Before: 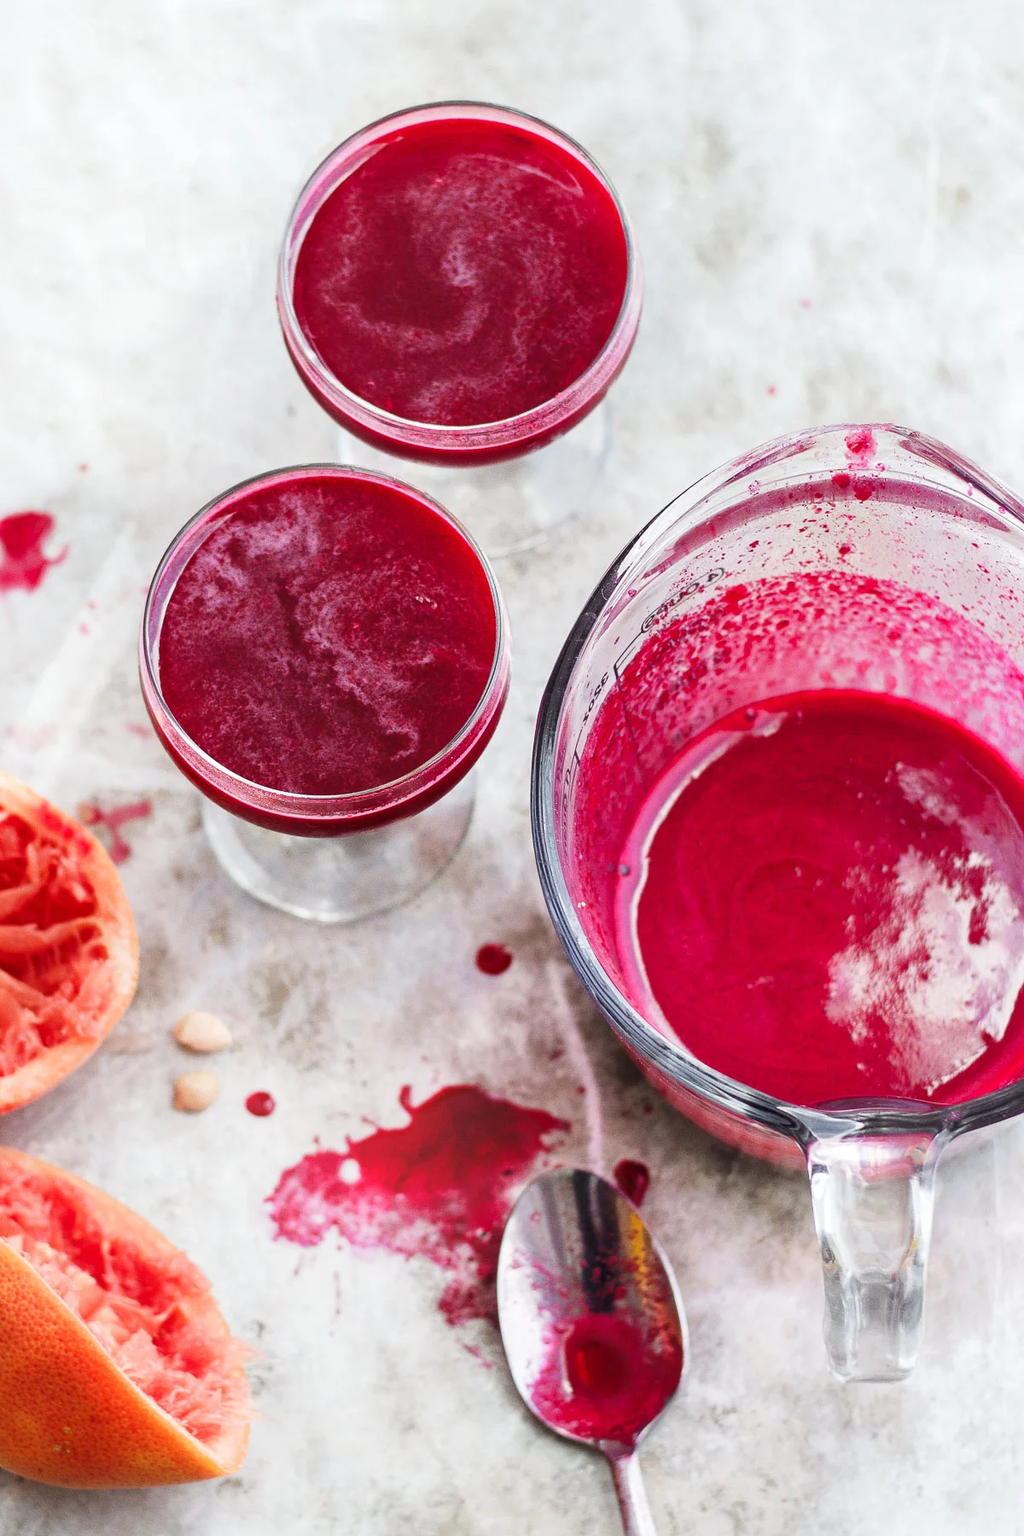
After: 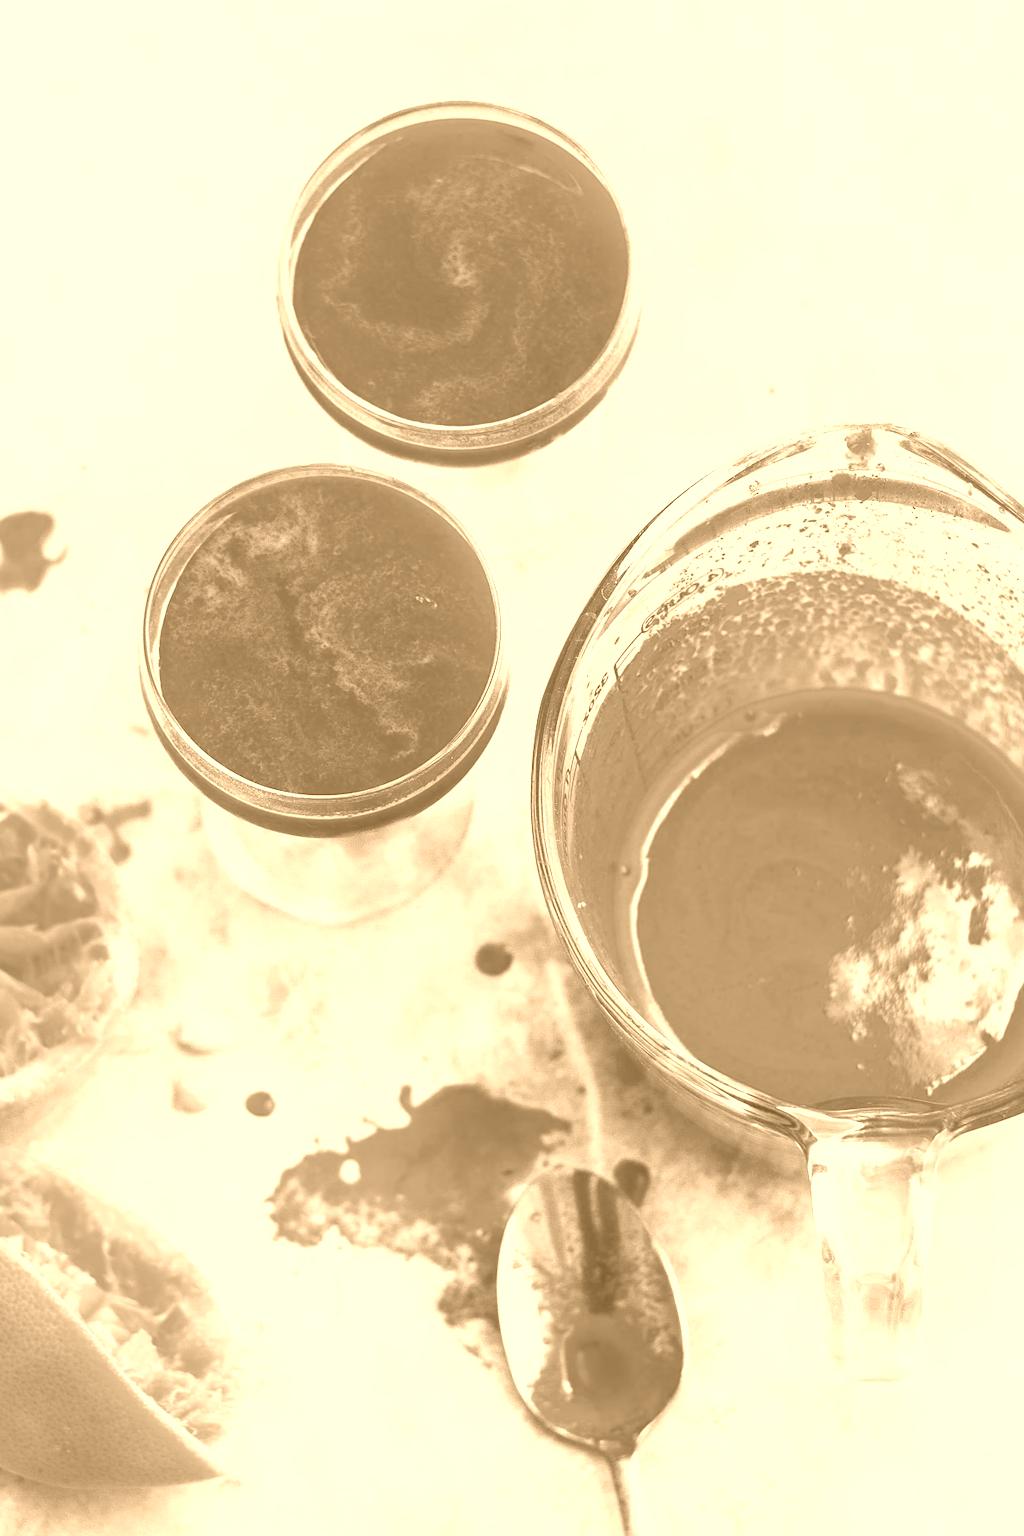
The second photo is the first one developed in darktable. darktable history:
color zones: curves: ch0 [(0.11, 0.396) (0.195, 0.36) (0.25, 0.5) (0.303, 0.412) (0.357, 0.544) (0.75, 0.5) (0.967, 0.328)]; ch1 [(0, 0.468) (0.112, 0.512) (0.202, 0.6) (0.25, 0.5) (0.307, 0.352) (0.357, 0.544) (0.75, 0.5) (0.963, 0.524)]
color correction: highlights a* -2.73, highlights b* -2.09, shadows a* 2.41, shadows b* 2.73
contrast brightness saturation: contrast -0.26, saturation -0.43
base curve: curves: ch0 [(0, 0) (0.088, 0.125) (0.176, 0.251) (0.354, 0.501) (0.613, 0.749) (1, 0.877)], preserve colors none
colorize: hue 28.8°, source mix 100%
velvia: strength 45%
